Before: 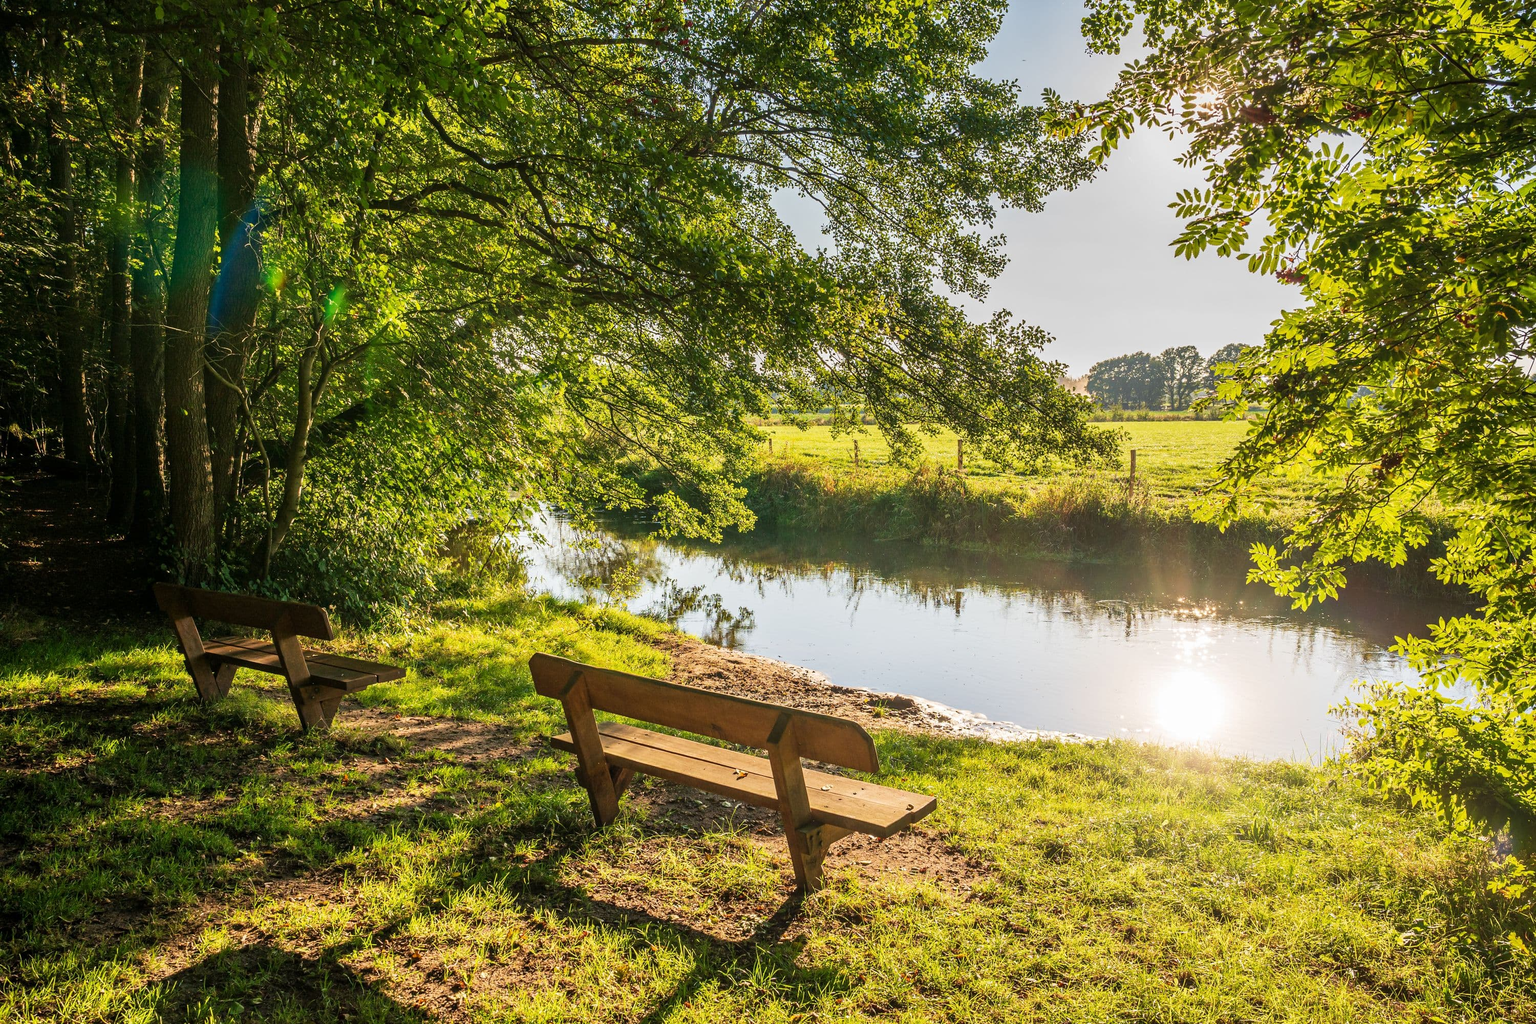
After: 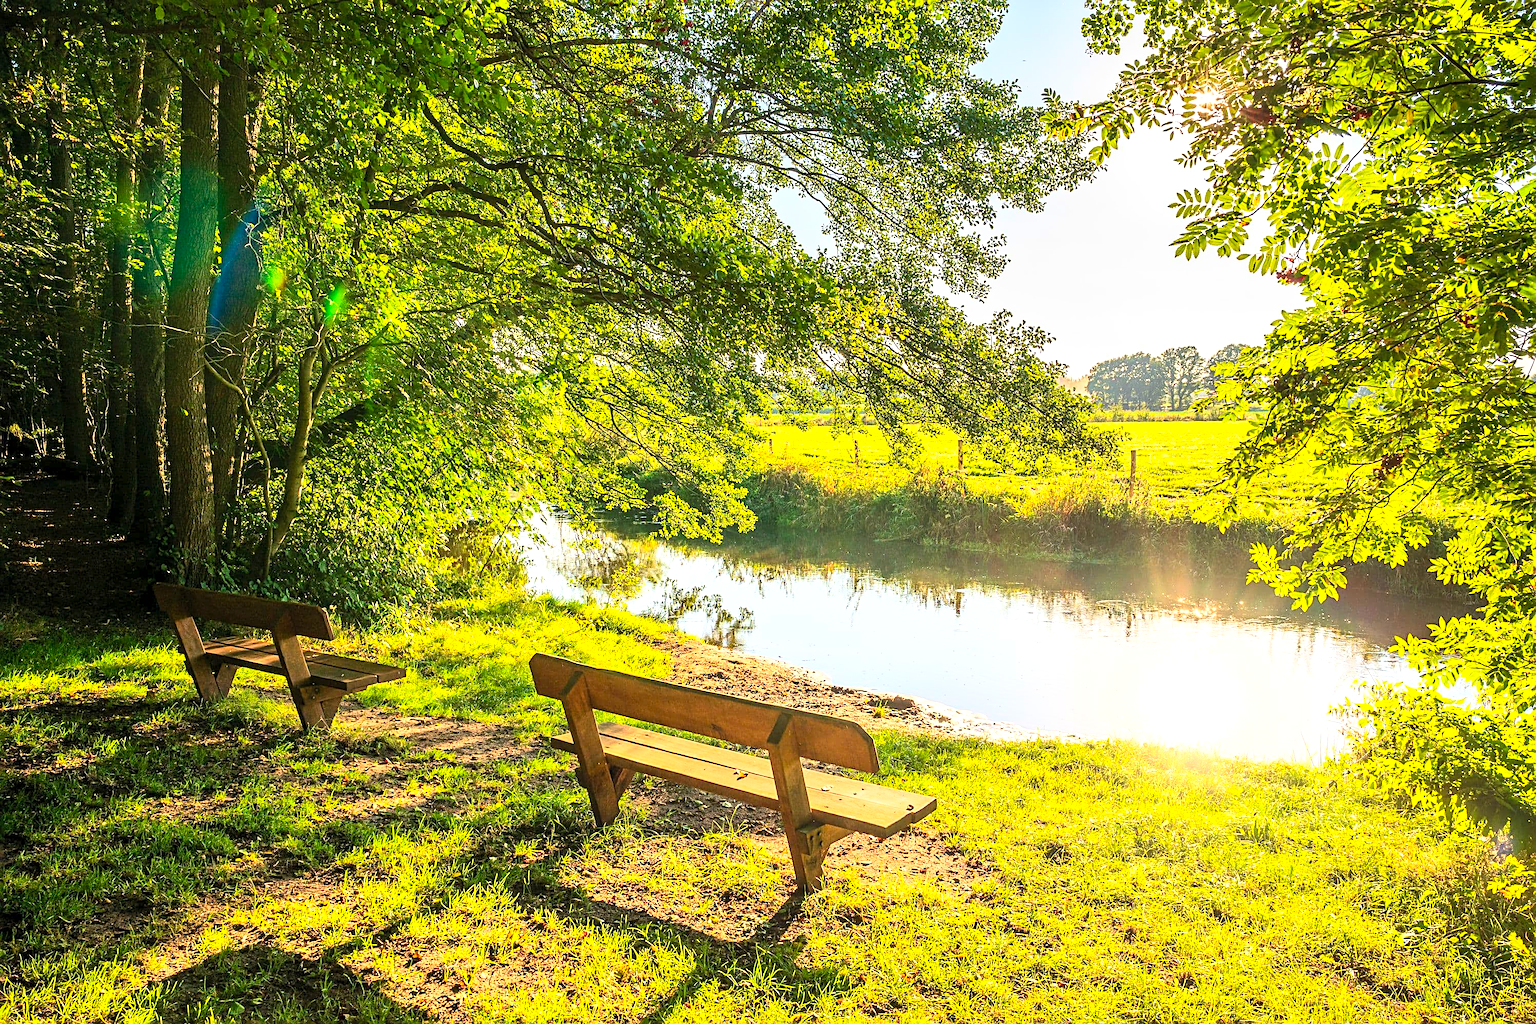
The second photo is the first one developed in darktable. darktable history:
exposure: black level correction 0.001, exposure 0.5 EV, compensate exposure bias true, compensate highlight preservation false
white balance: emerald 1
sharpen: radius 2.543, amount 0.636
contrast brightness saturation: contrast 0.24, brightness 0.26, saturation 0.39
